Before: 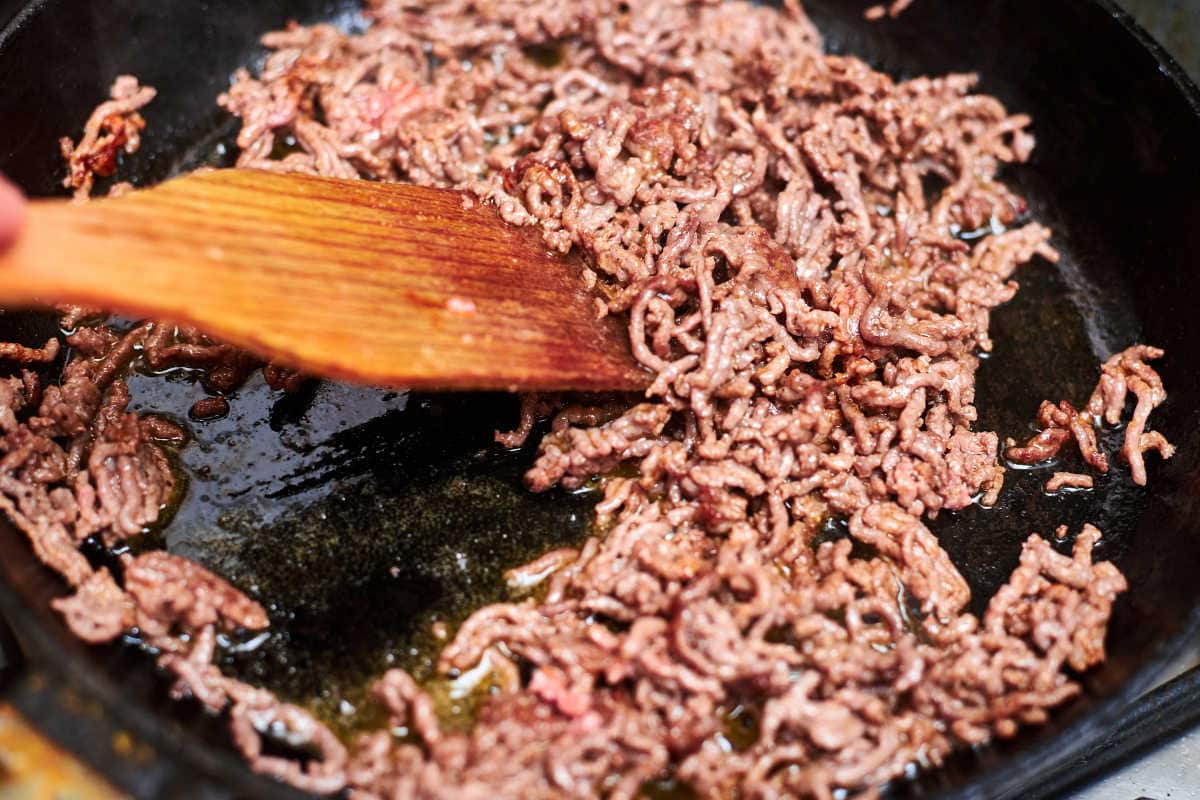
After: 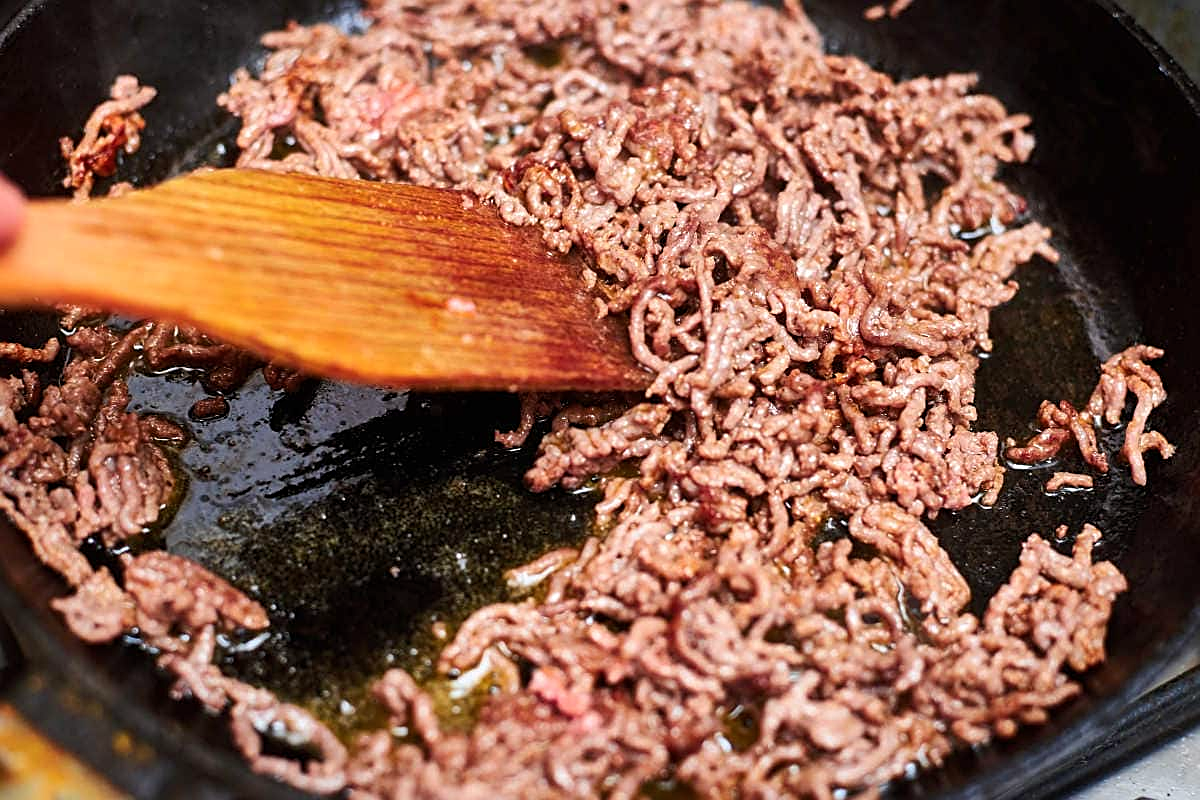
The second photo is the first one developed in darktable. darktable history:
sharpen: amount 0.494
color balance rgb: power › chroma 0.231%, power › hue 60.82°, perceptual saturation grading › global saturation 4.101%
